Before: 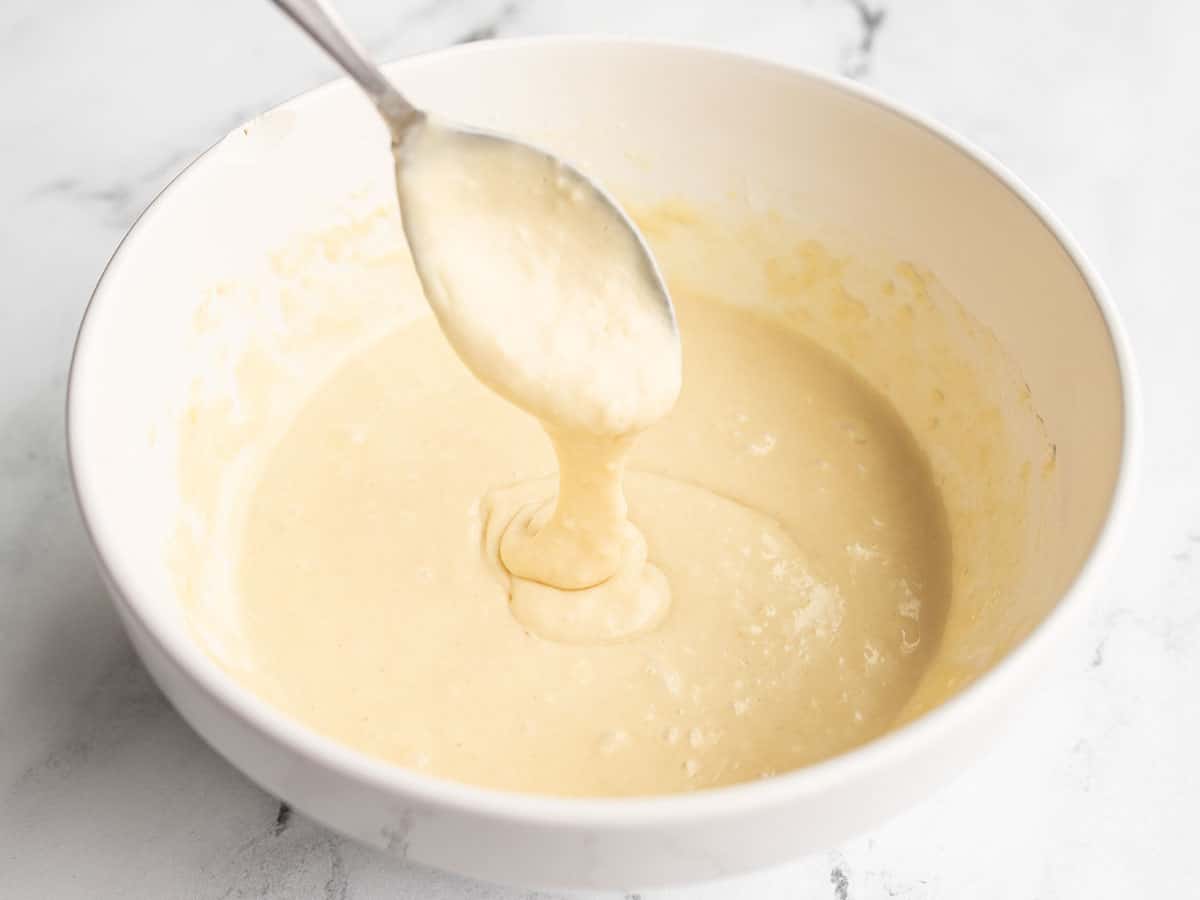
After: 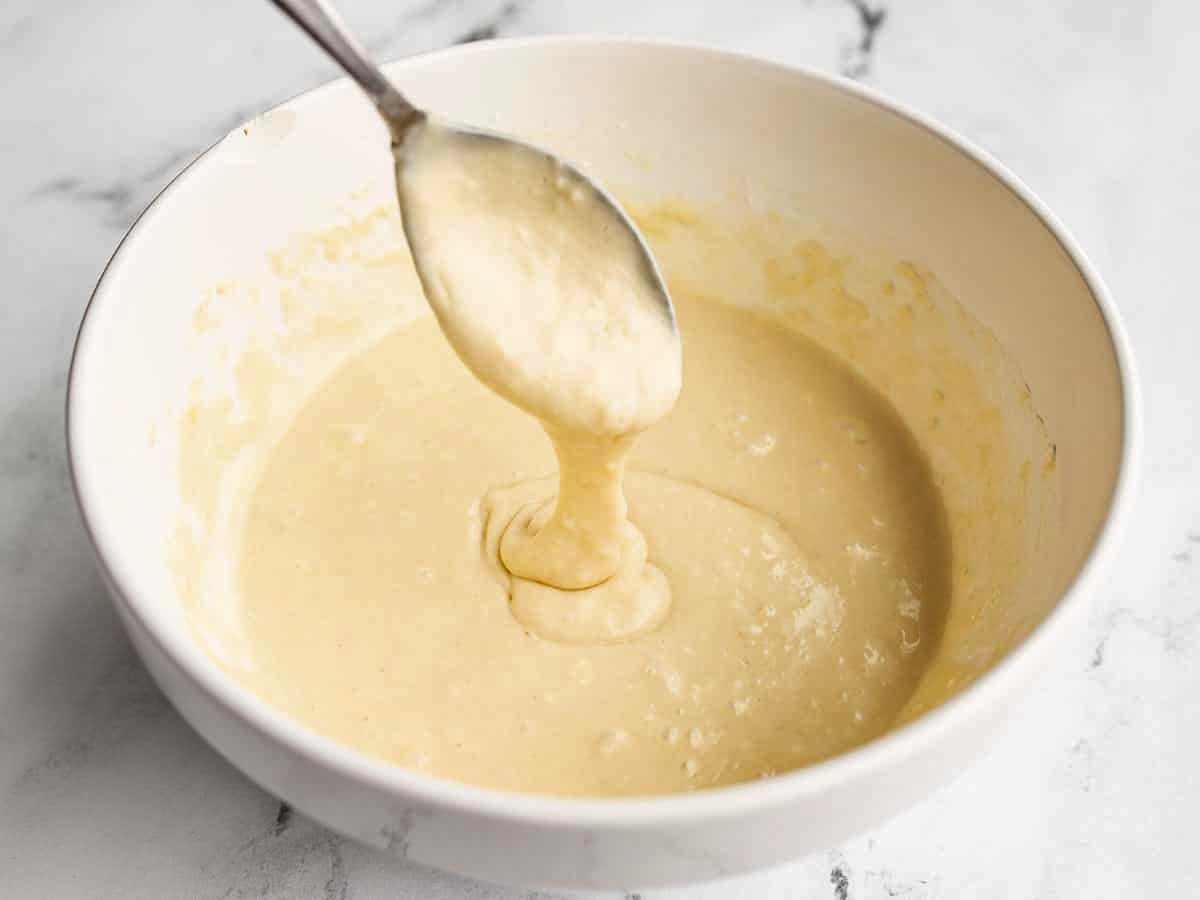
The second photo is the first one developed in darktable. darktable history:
shadows and highlights: shadows color adjustment 97.99%, highlights color adjustment 58.33%, low approximation 0.01, soften with gaussian
